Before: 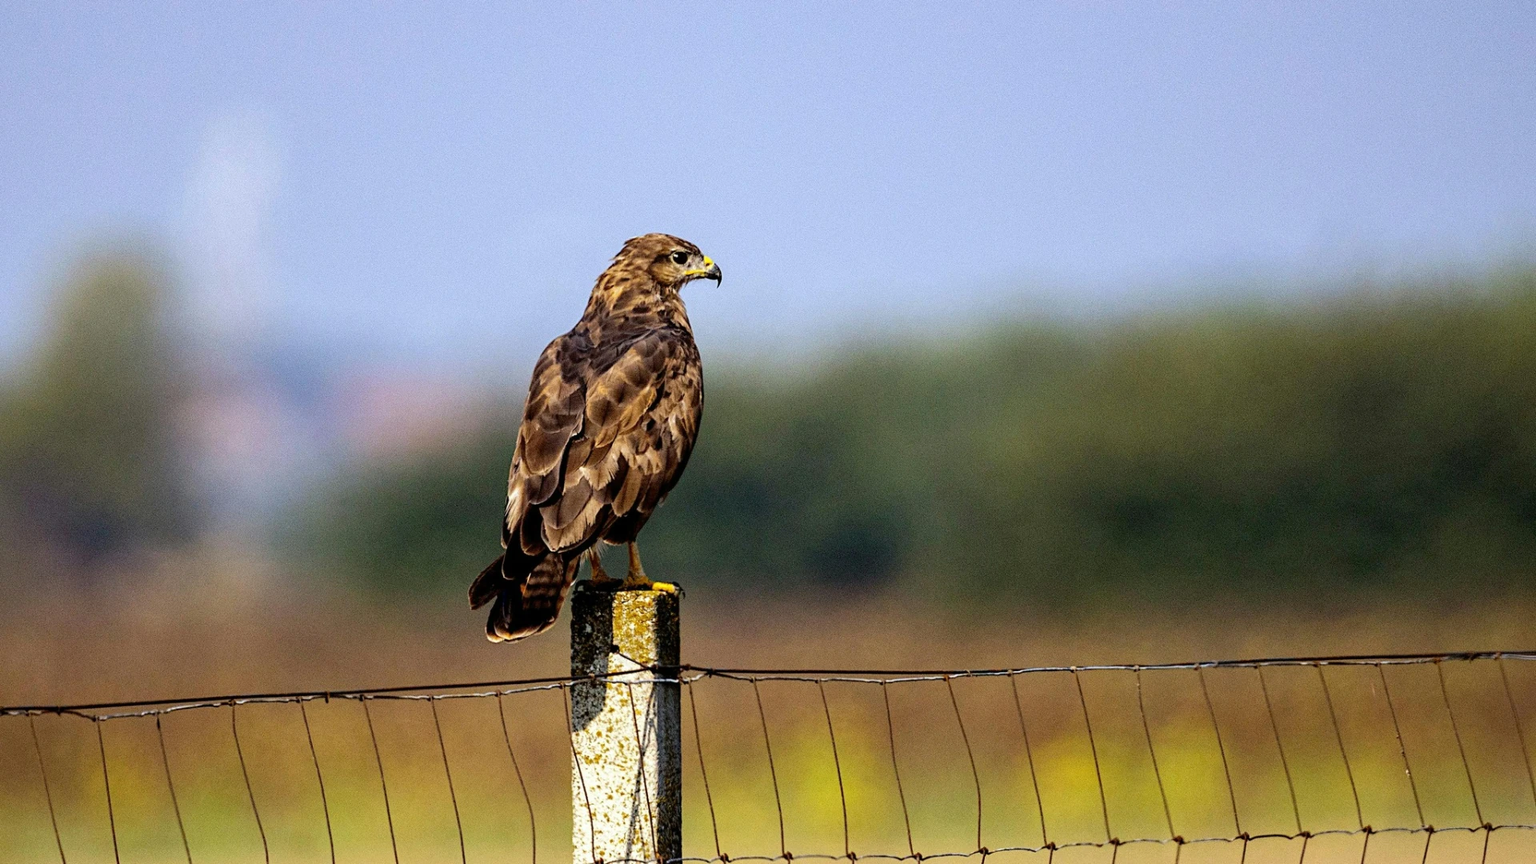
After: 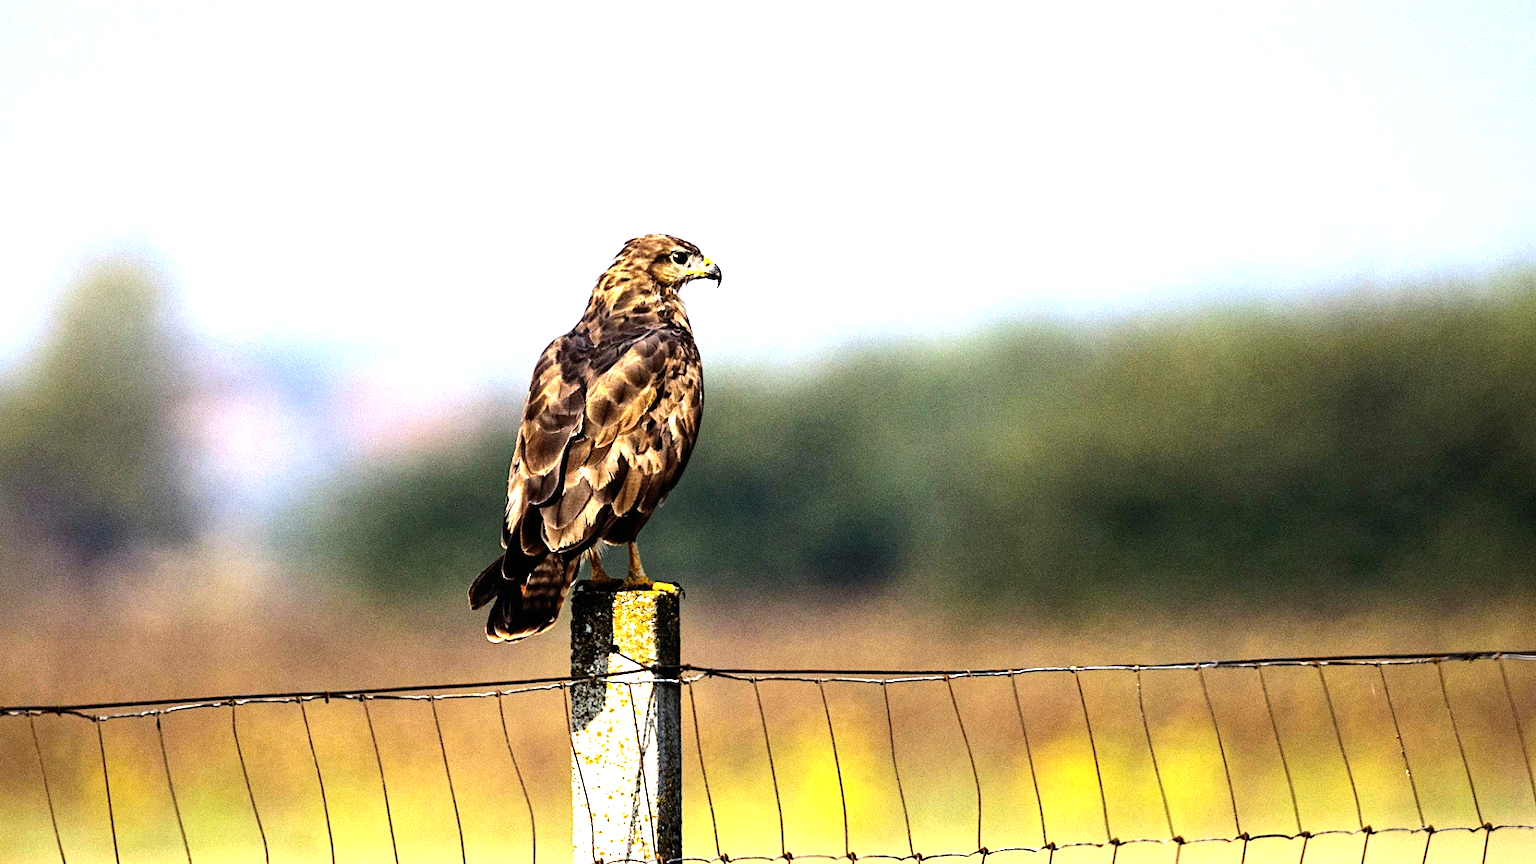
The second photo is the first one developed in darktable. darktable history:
exposure: black level correction 0, exposure 0.7 EV, compensate exposure bias true, compensate highlight preservation false
tone equalizer: -8 EV -0.75 EV, -7 EV -0.7 EV, -6 EV -0.6 EV, -5 EV -0.4 EV, -3 EV 0.4 EV, -2 EV 0.6 EV, -1 EV 0.7 EV, +0 EV 0.75 EV, edges refinement/feathering 500, mask exposure compensation -1.57 EV, preserve details no
